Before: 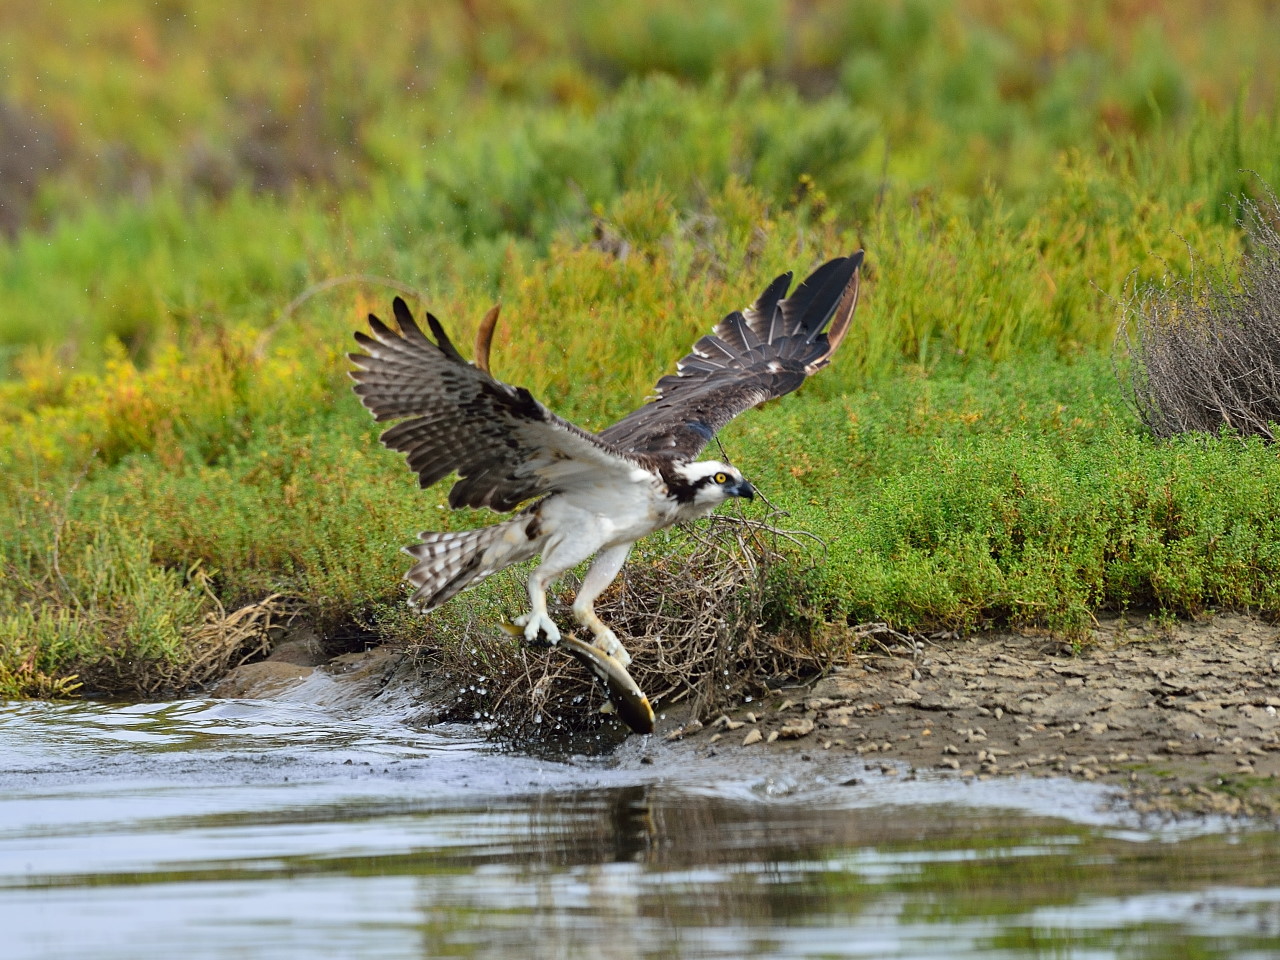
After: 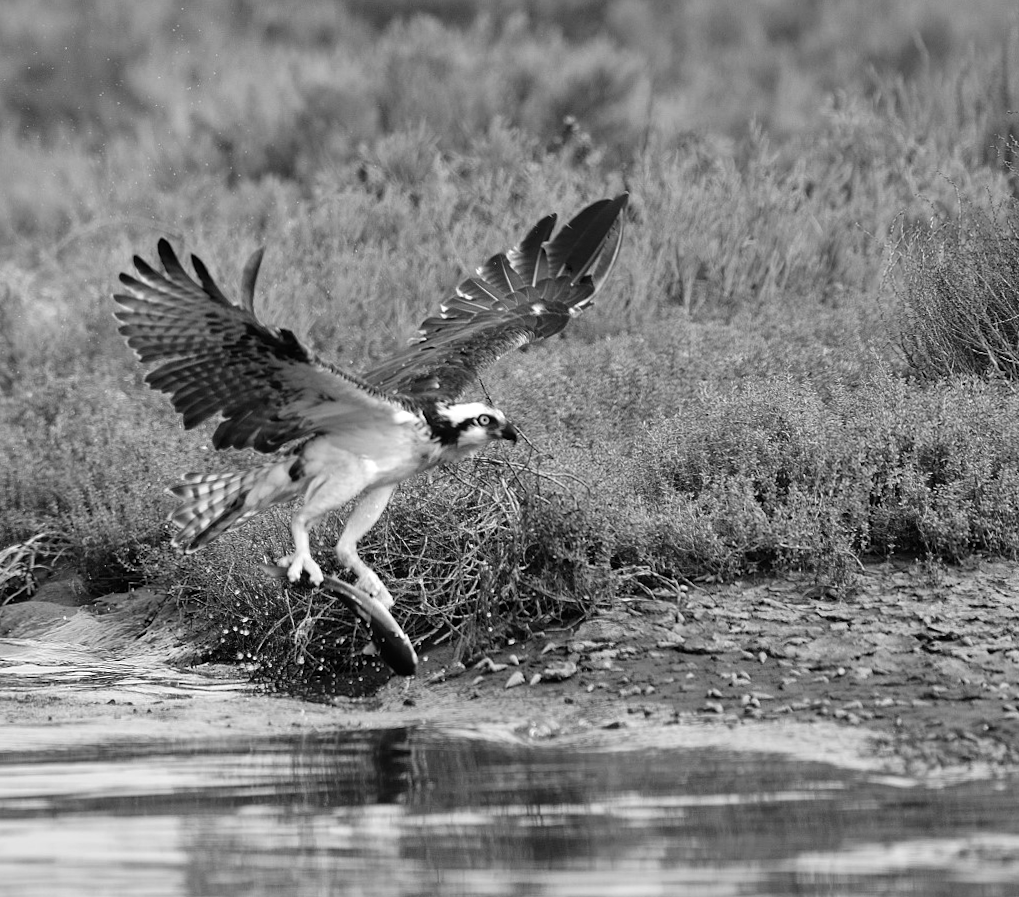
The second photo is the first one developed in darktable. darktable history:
exposure: compensate highlight preservation false
monochrome: on, module defaults
color balance: contrast 8.5%, output saturation 105%
rotate and perspective: rotation 0.192°, lens shift (horizontal) -0.015, crop left 0.005, crop right 0.996, crop top 0.006, crop bottom 0.99
crop and rotate: left 17.959%, top 5.771%, right 1.742%
